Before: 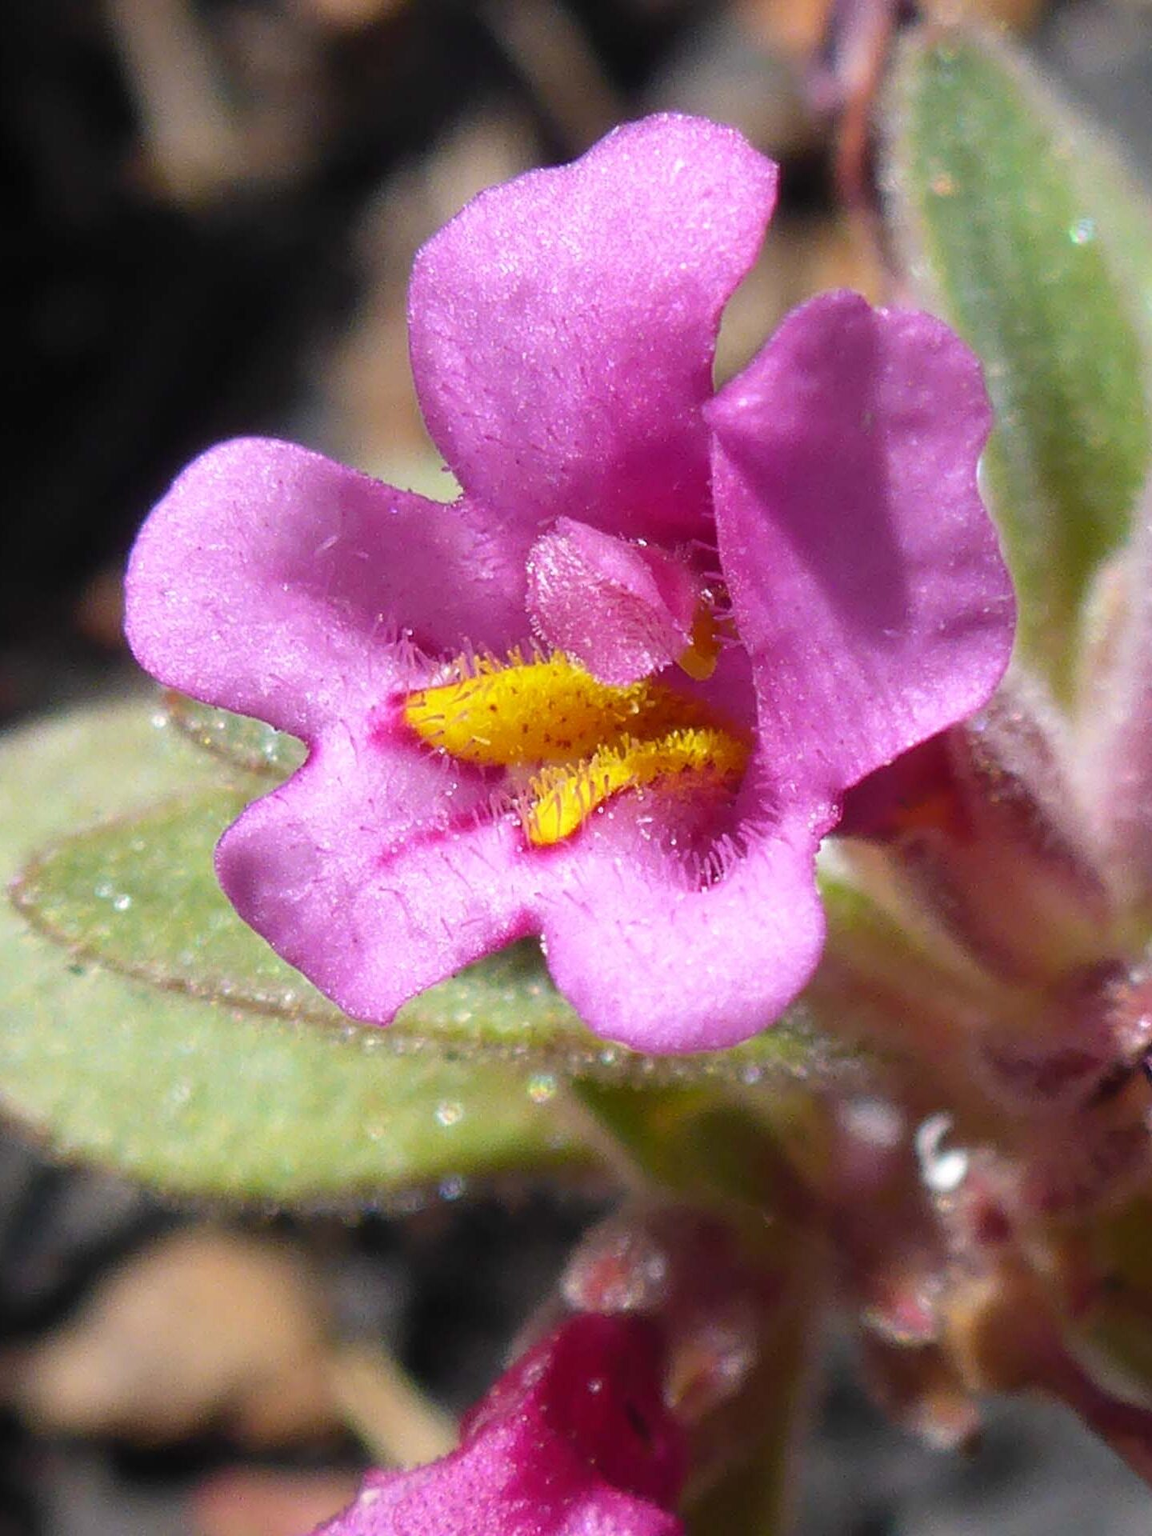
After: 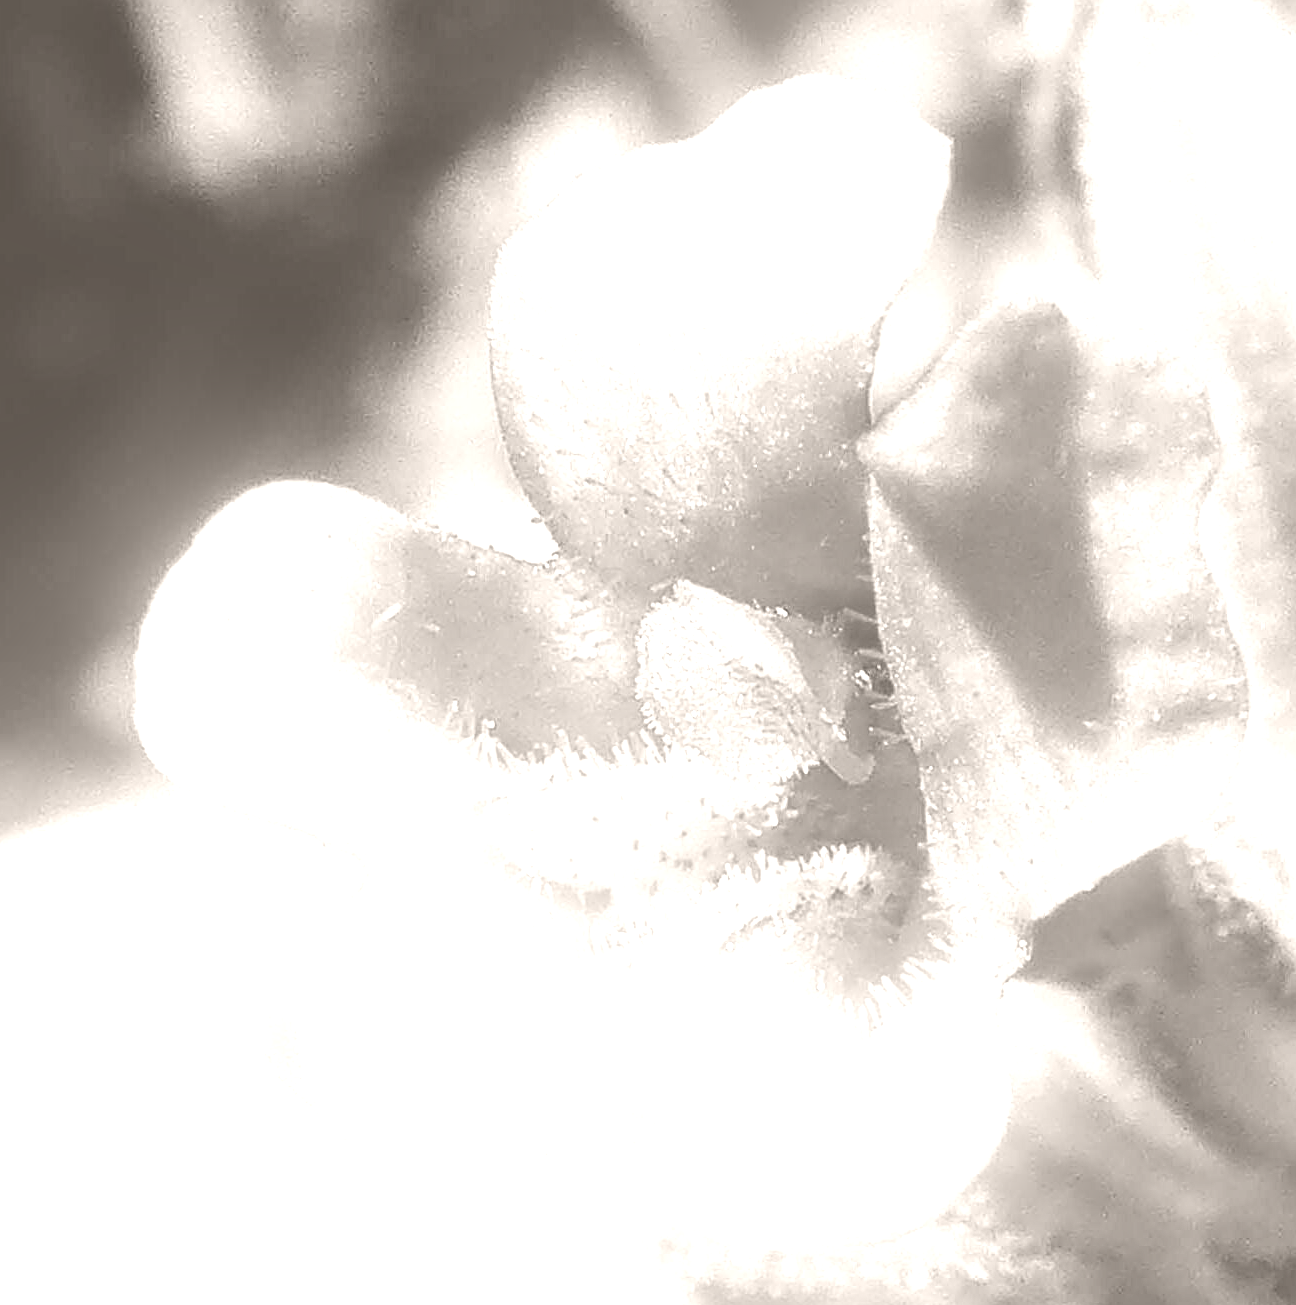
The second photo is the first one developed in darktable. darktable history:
colorize: hue 34.49°, saturation 35.33%, source mix 100%, lightness 55%, version 1
color correction: highlights a* 17.03, highlights b* 0.205, shadows a* -15.38, shadows b* -14.56, saturation 1.5
sharpen: on, module defaults
velvia: on, module defaults
bloom: on, module defaults
exposure: exposure 0.375 EV, compensate highlight preservation false
crop: left 1.509%, top 3.452%, right 7.696%, bottom 28.452%
local contrast: highlights 35%, detail 135%
